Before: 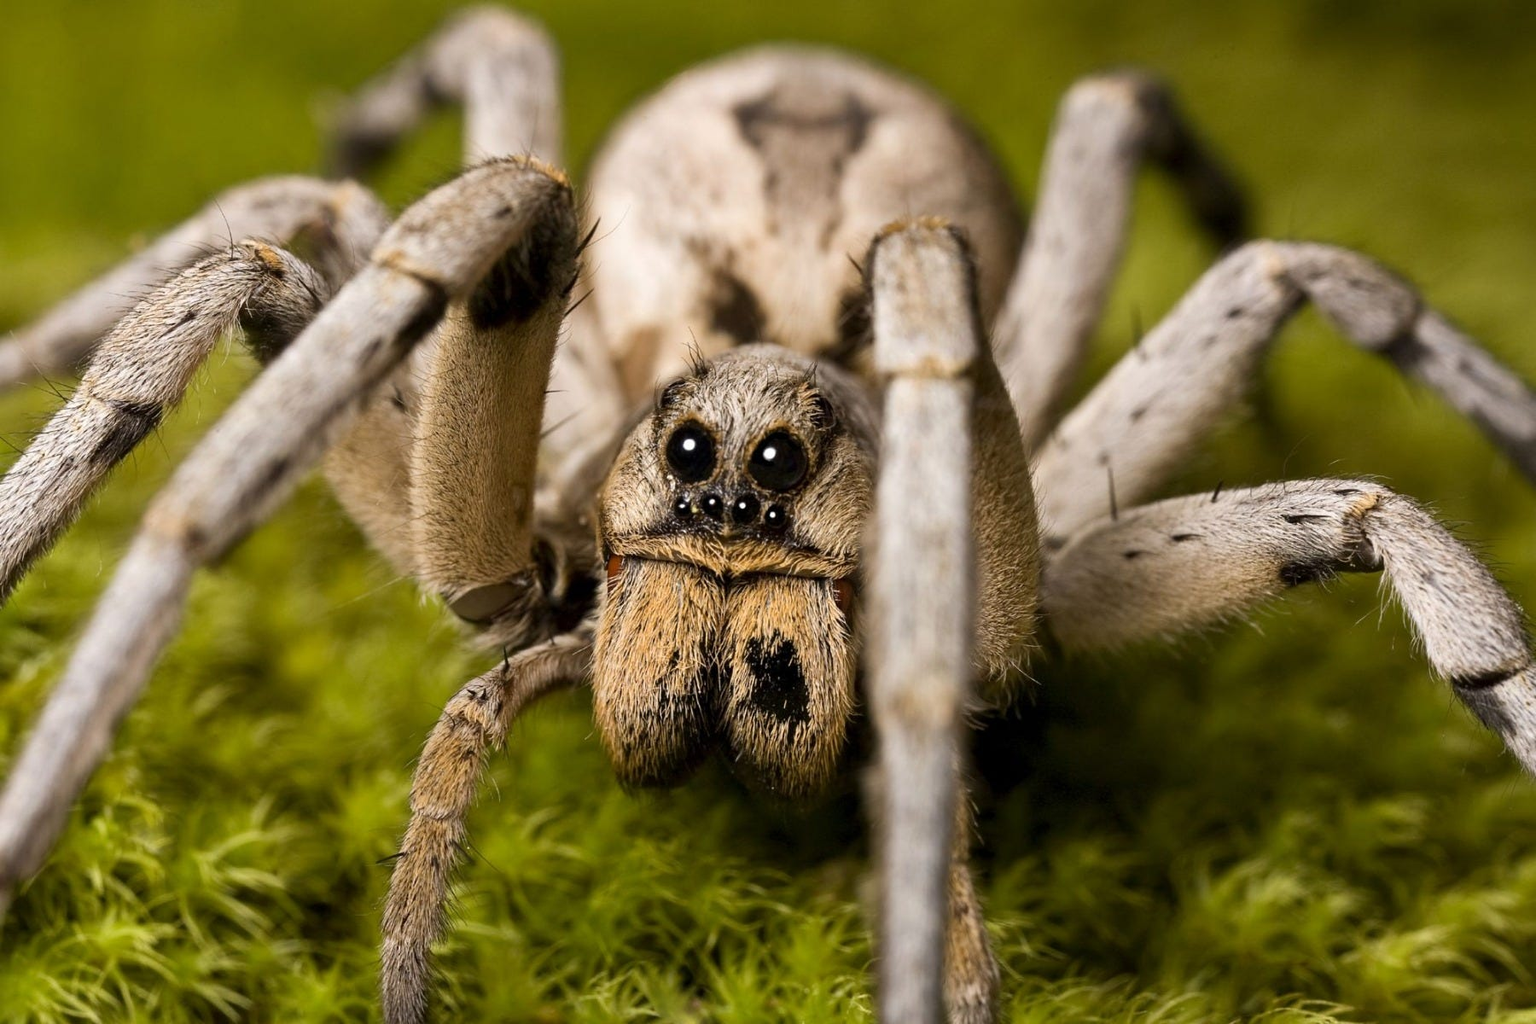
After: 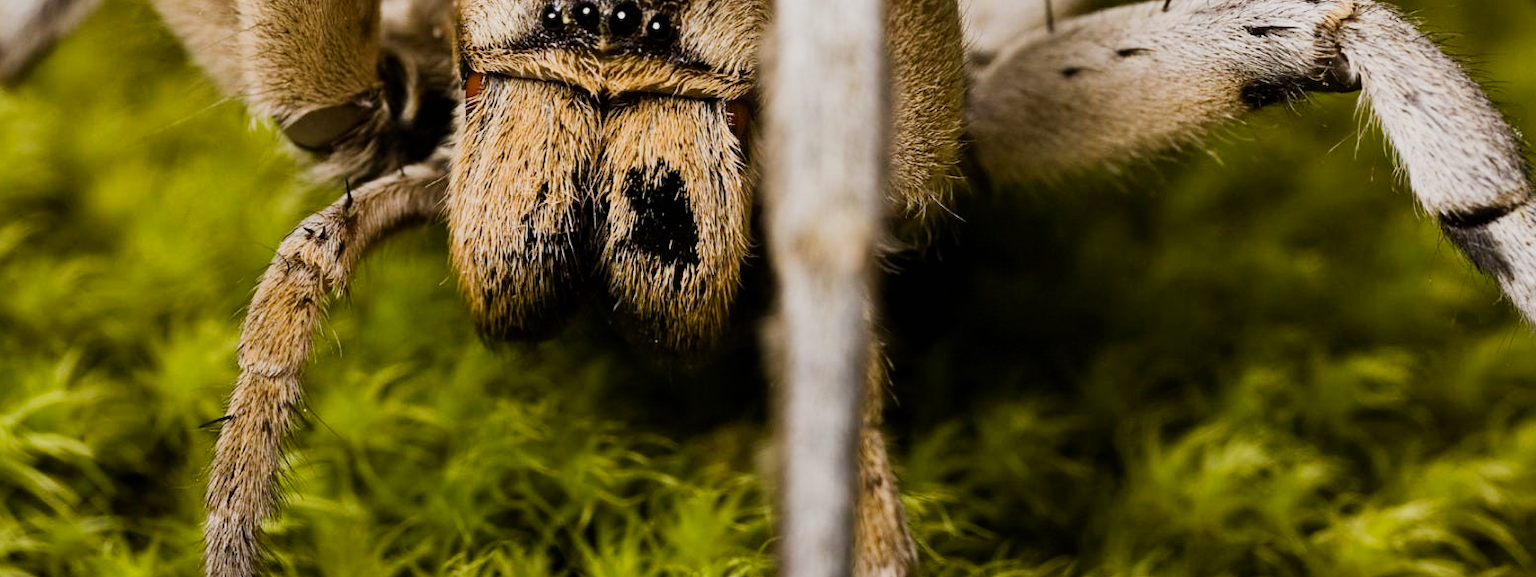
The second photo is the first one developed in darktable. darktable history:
crop and rotate: left 13.306%, top 48.129%, bottom 2.928%
sigmoid: on, module defaults
exposure: exposure 0.15 EV, compensate highlight preservation false
